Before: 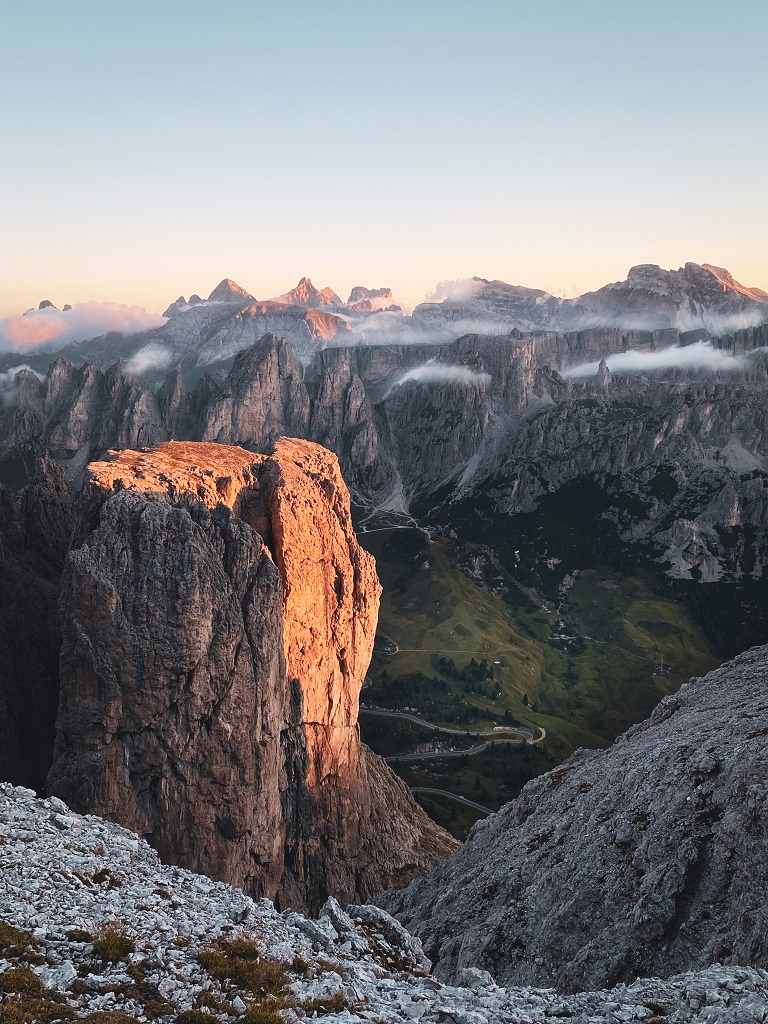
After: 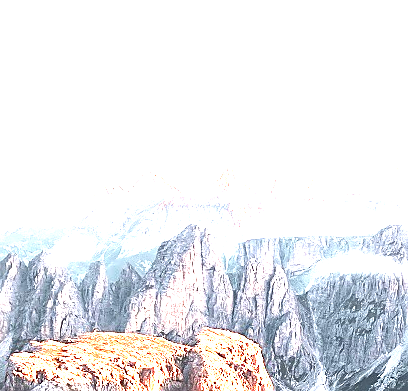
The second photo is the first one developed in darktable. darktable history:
exposure: exposure 2.969 EV, compensate highlight preservation false
tone equalizer: mask exposure compensation -0.515 EV
sharpen: on, module defaults
crop: left 10.146%, top 10.701%, right 36.624%, bottom 51.108%
